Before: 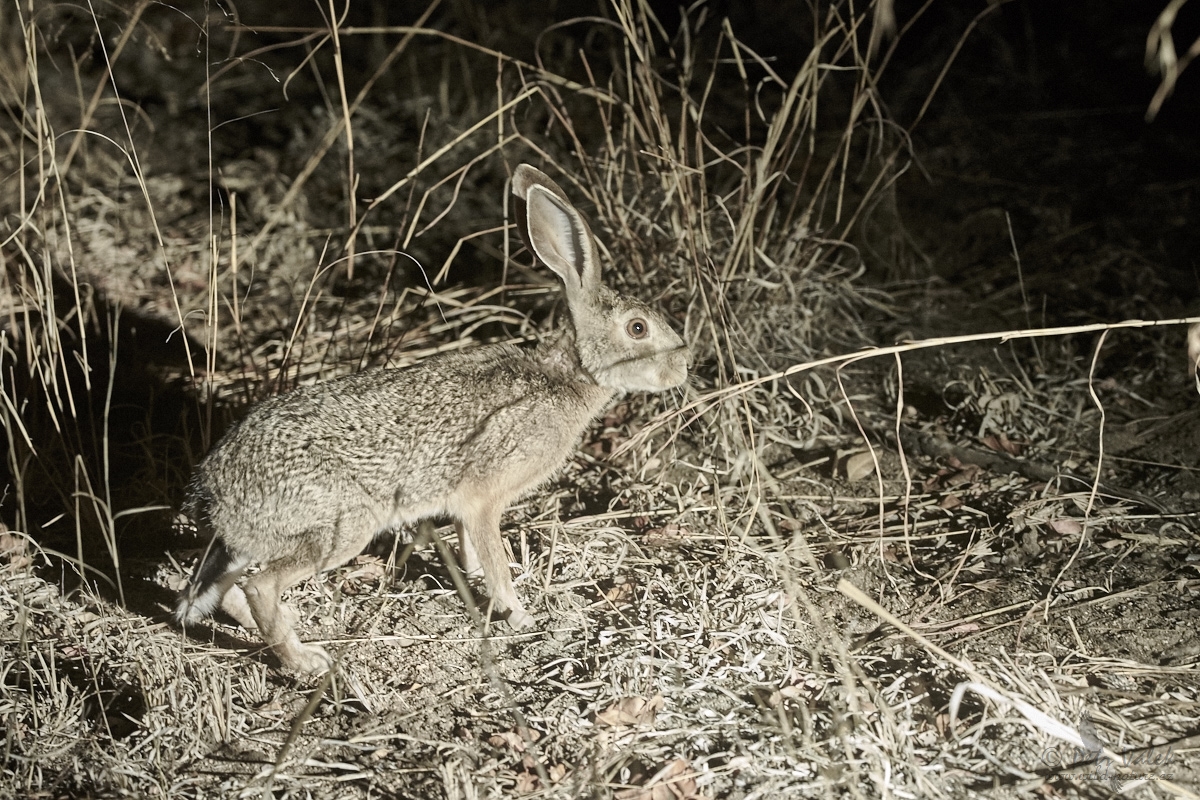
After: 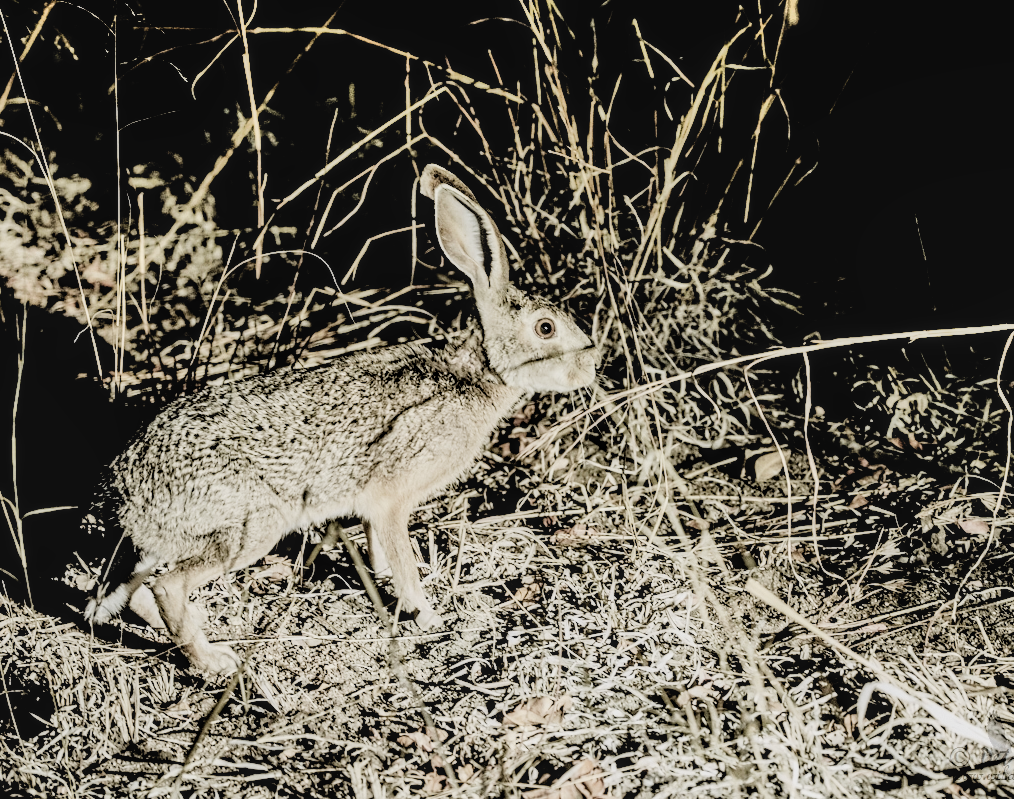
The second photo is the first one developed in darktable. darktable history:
exposure: black level correction 0.001, exposure -0.197 EV, compensate highlight preservation false
crop: left 7.695%, right 7.787%
contrast brightness saturation: contrast -0.09, brightness 0.049, saturation 0.081
local contrast: on, module defaults
filmic rgb: middle gray luminance 13.52%, black relative exposure -2.11 EV, white relative exposure 3.08 EV, target black luminance 0%, hardness 1.8, latitude 58.82%, contrast 1.718, highlights saturation mix 4.13%, shadows ↔ highlights balance -37.49%
shadows and highlights: soften with gaussian
tone curve: curves: ch0 [(0.017, 0) (0.122, 0.046) (0.295, 0.297) (0.449, 0.505) (0.559, 0.629) (0.729, 0.796) (0.879, 0.898) (1, 0.97)]; ch1 [(0, 0) (0.393, 0.4) (0.447, 0.447) (0.485, 0.497) (0.522, 0.503) (0.539, 0.52) (0.606, 0.6) (0.696, 0.679) (1, 1)]; ch2 [(0, 0) (0.369, 0.388) (0.449, 0.431) (0.499, 0.501) (0.516, 0.536) (0.604, 0.599) (0.741, 0.763) (1, 1)], preserve colors none
